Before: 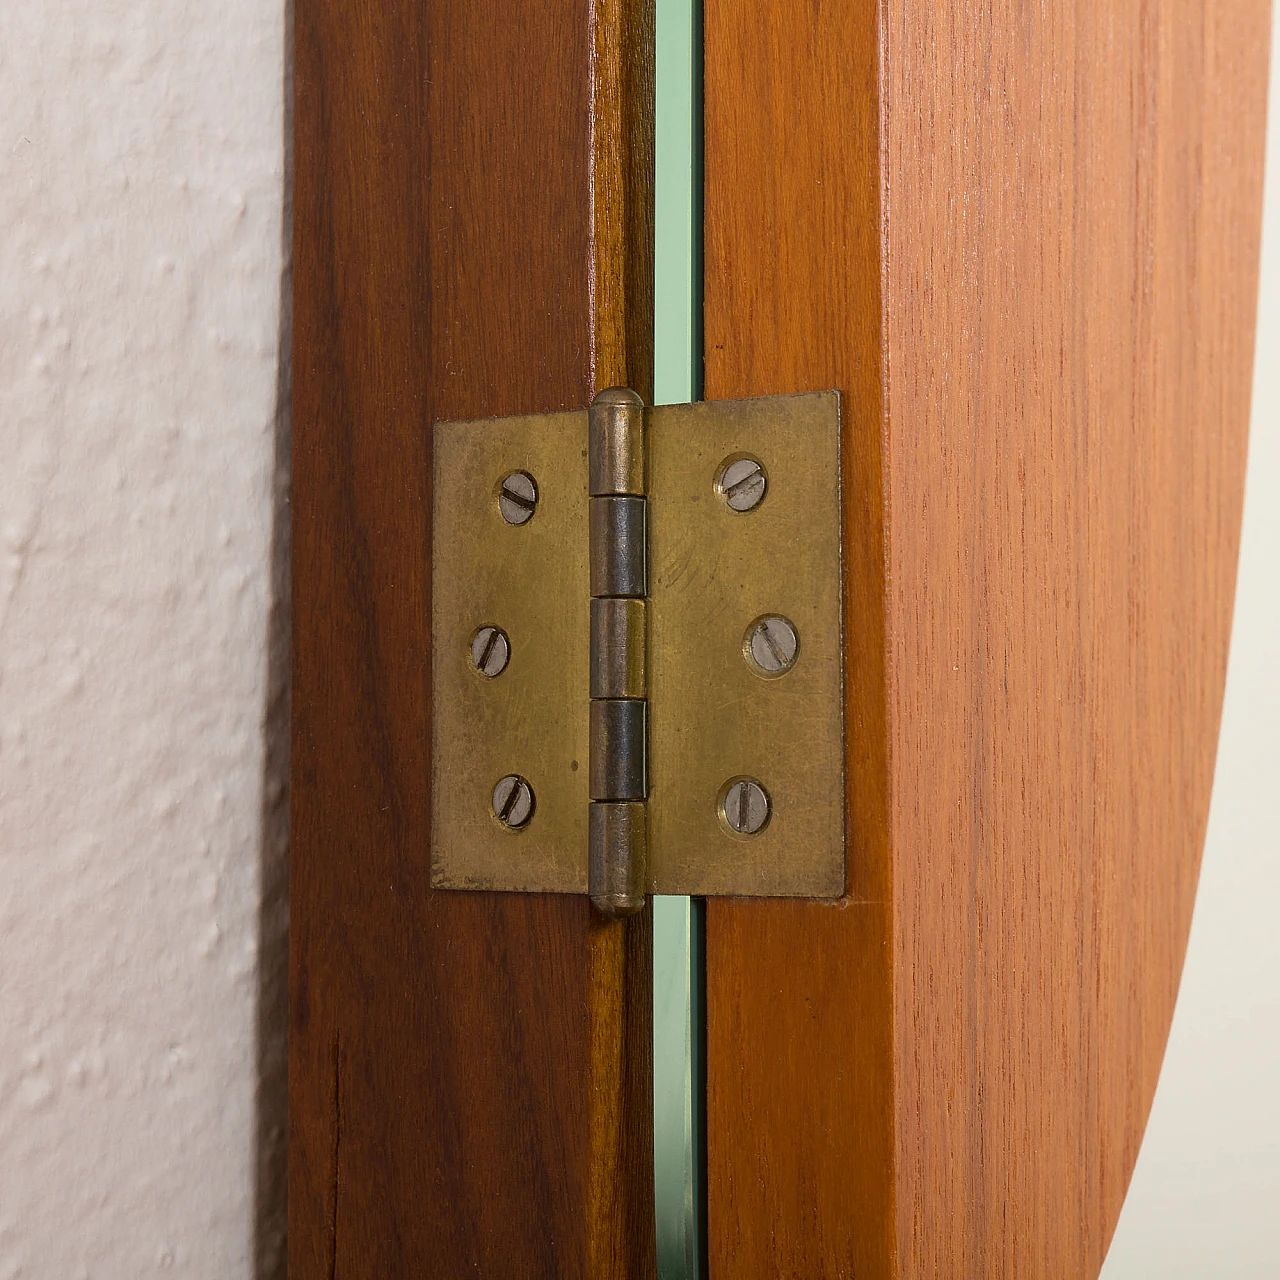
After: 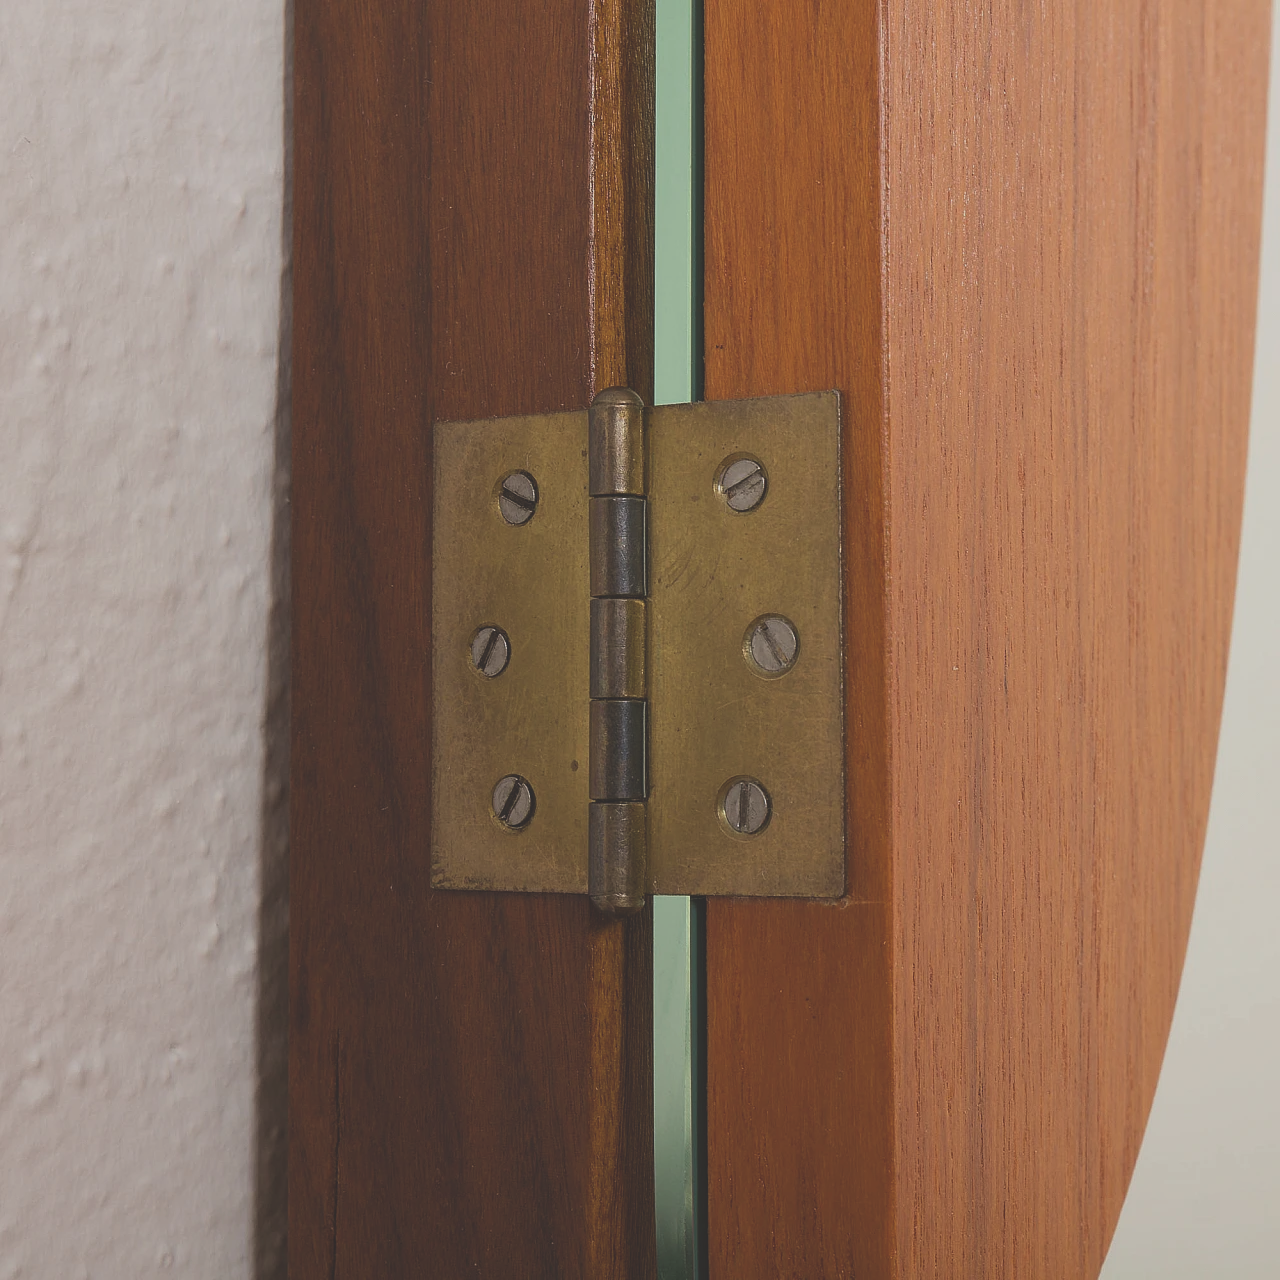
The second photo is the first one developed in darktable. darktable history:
exposure: black level correction -0.035, exposure -0.498 EV, compensate highlight preservation false
